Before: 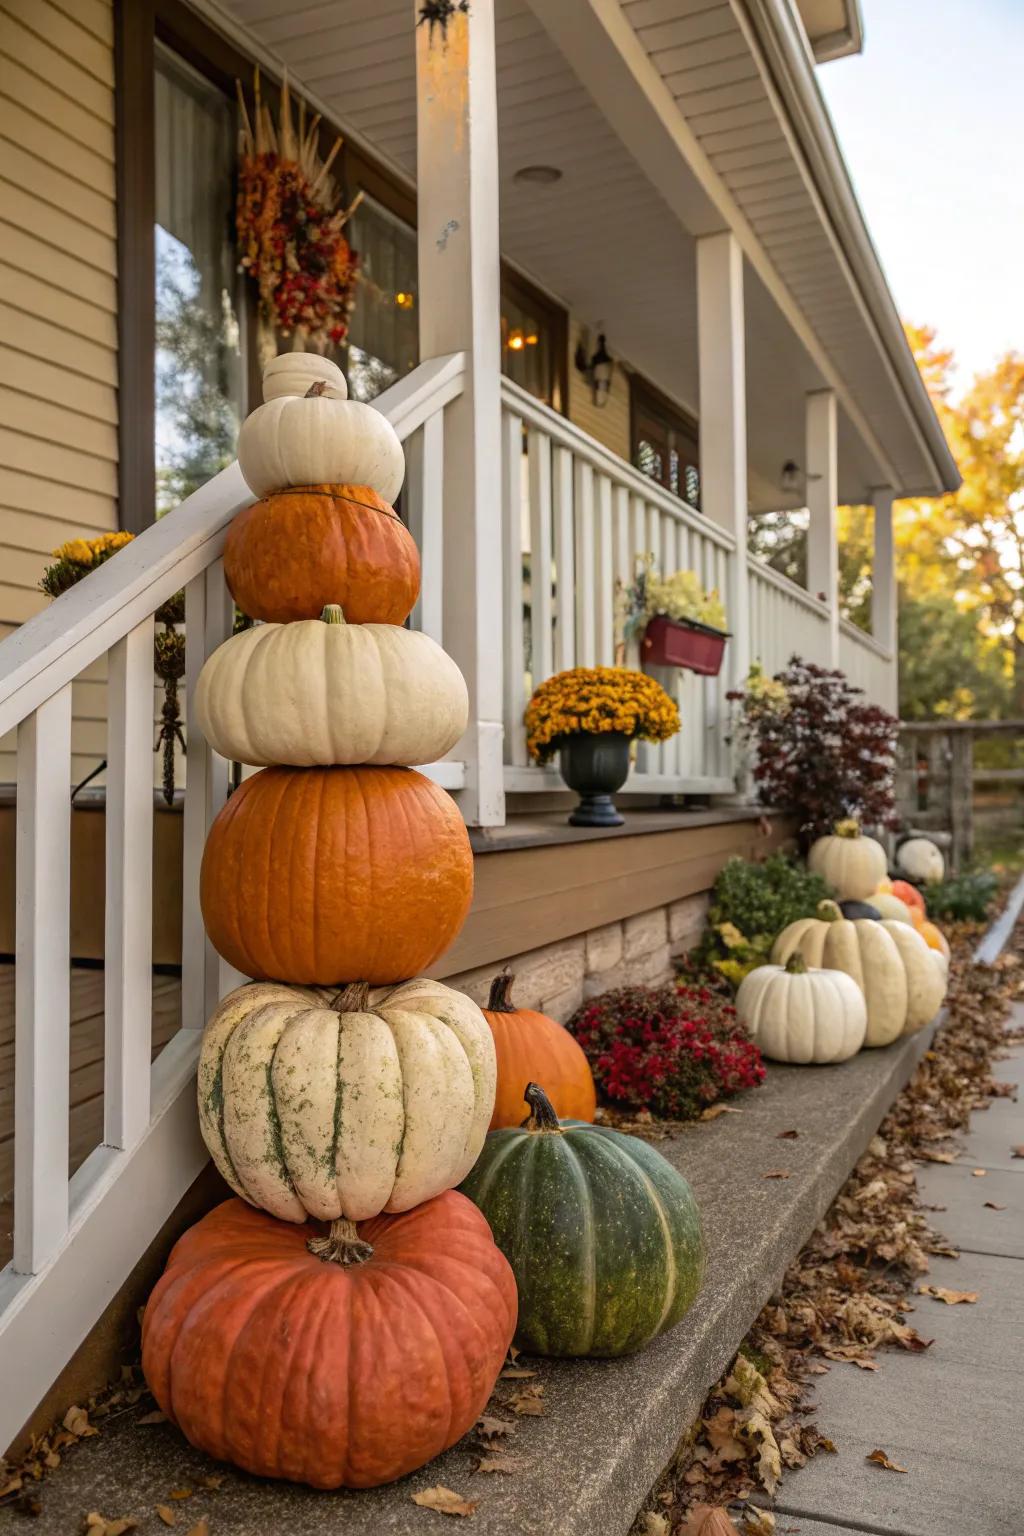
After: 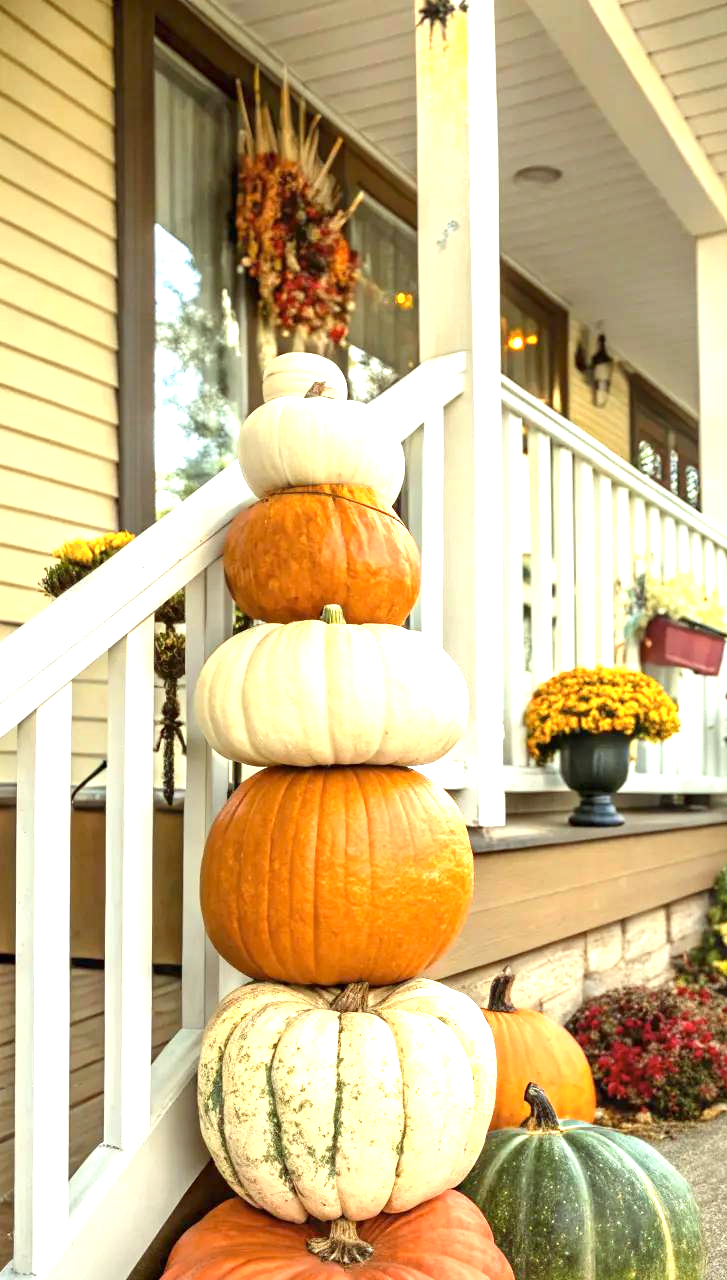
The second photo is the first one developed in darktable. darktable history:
exposure: black level correction 0.001, exposure 1.71 EV, compensate exposure bias true, compensate highlight preservation false
crop: right 28.939%, bottom 16.653%
color correction: highlights a* -8.65, highlights b* 3.4
contrast brightness saturation: contrast 0.007, saturation -0.058
